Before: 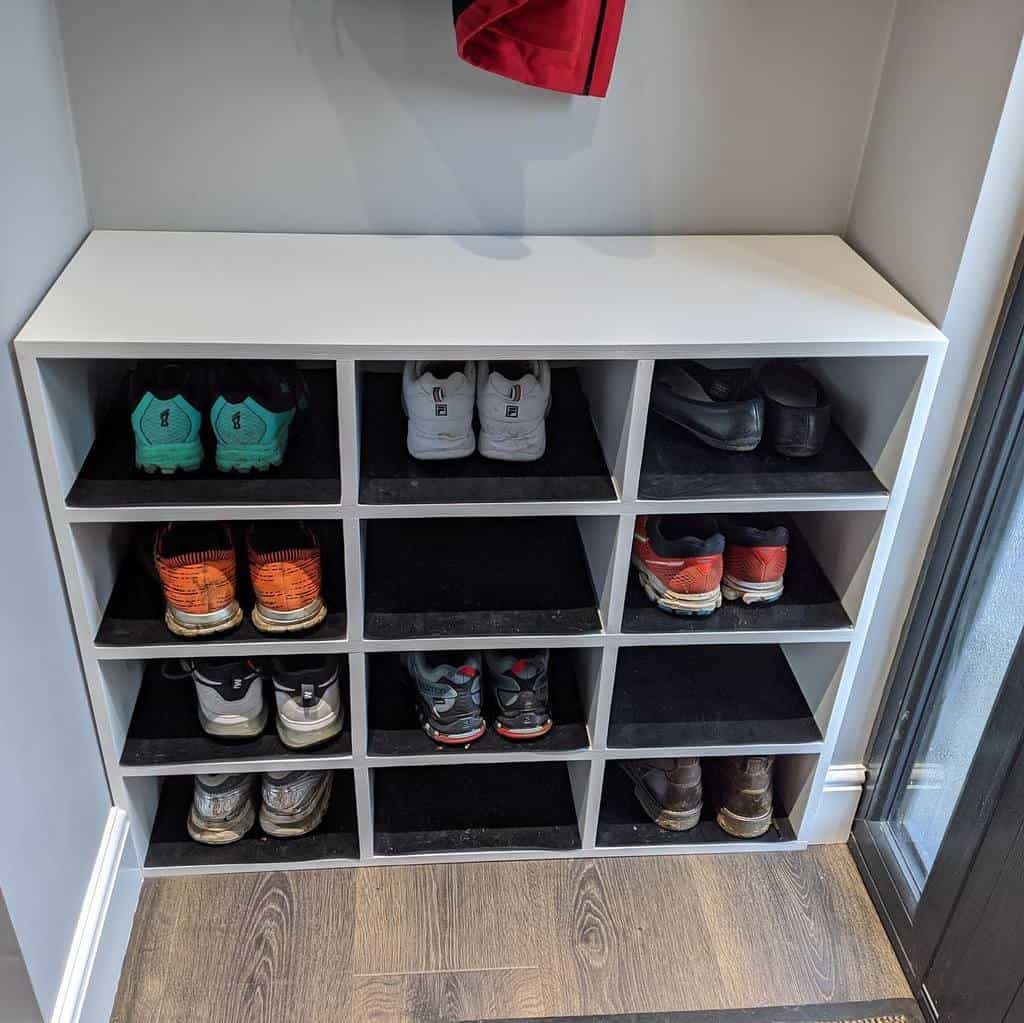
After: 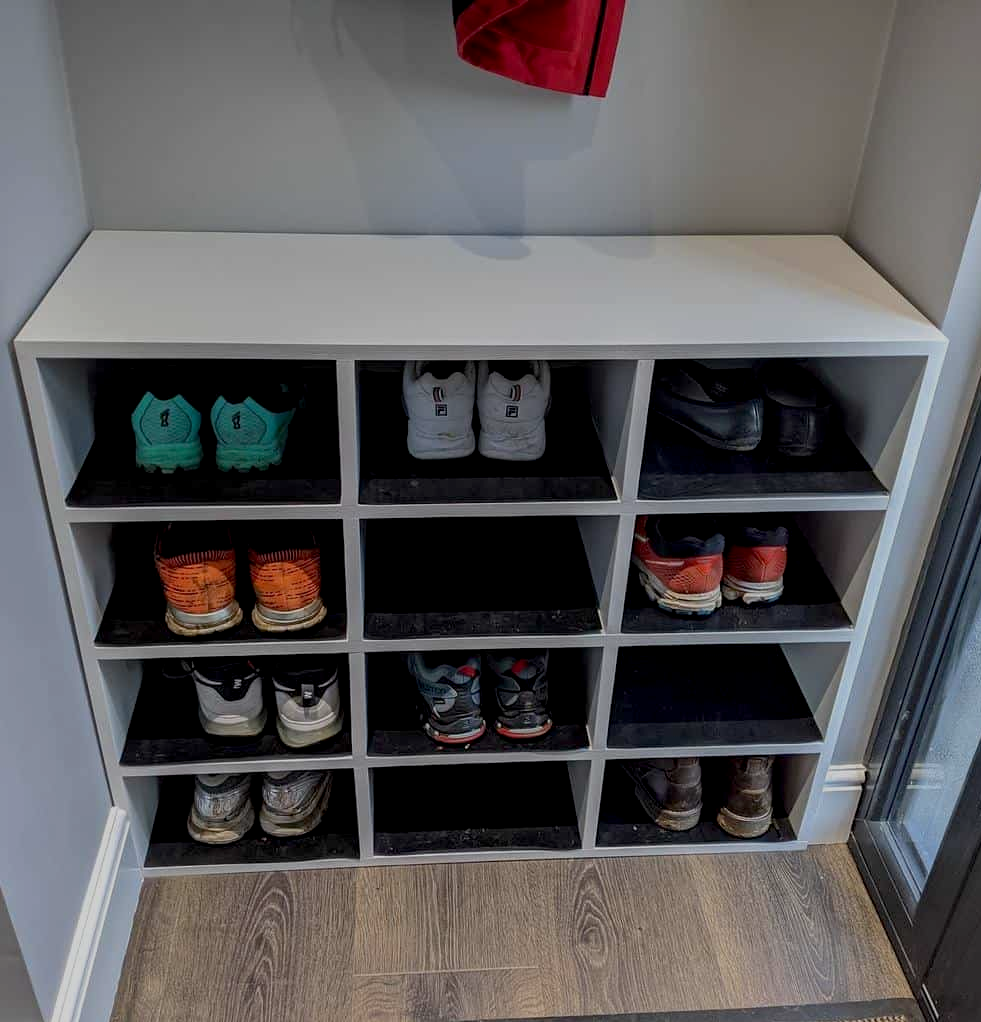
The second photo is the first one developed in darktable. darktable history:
crop: right 4.188%, bottom 0.05%
exposure: black level correction 0.009, exposure -0.664 EV, compensate highlight preservation false
